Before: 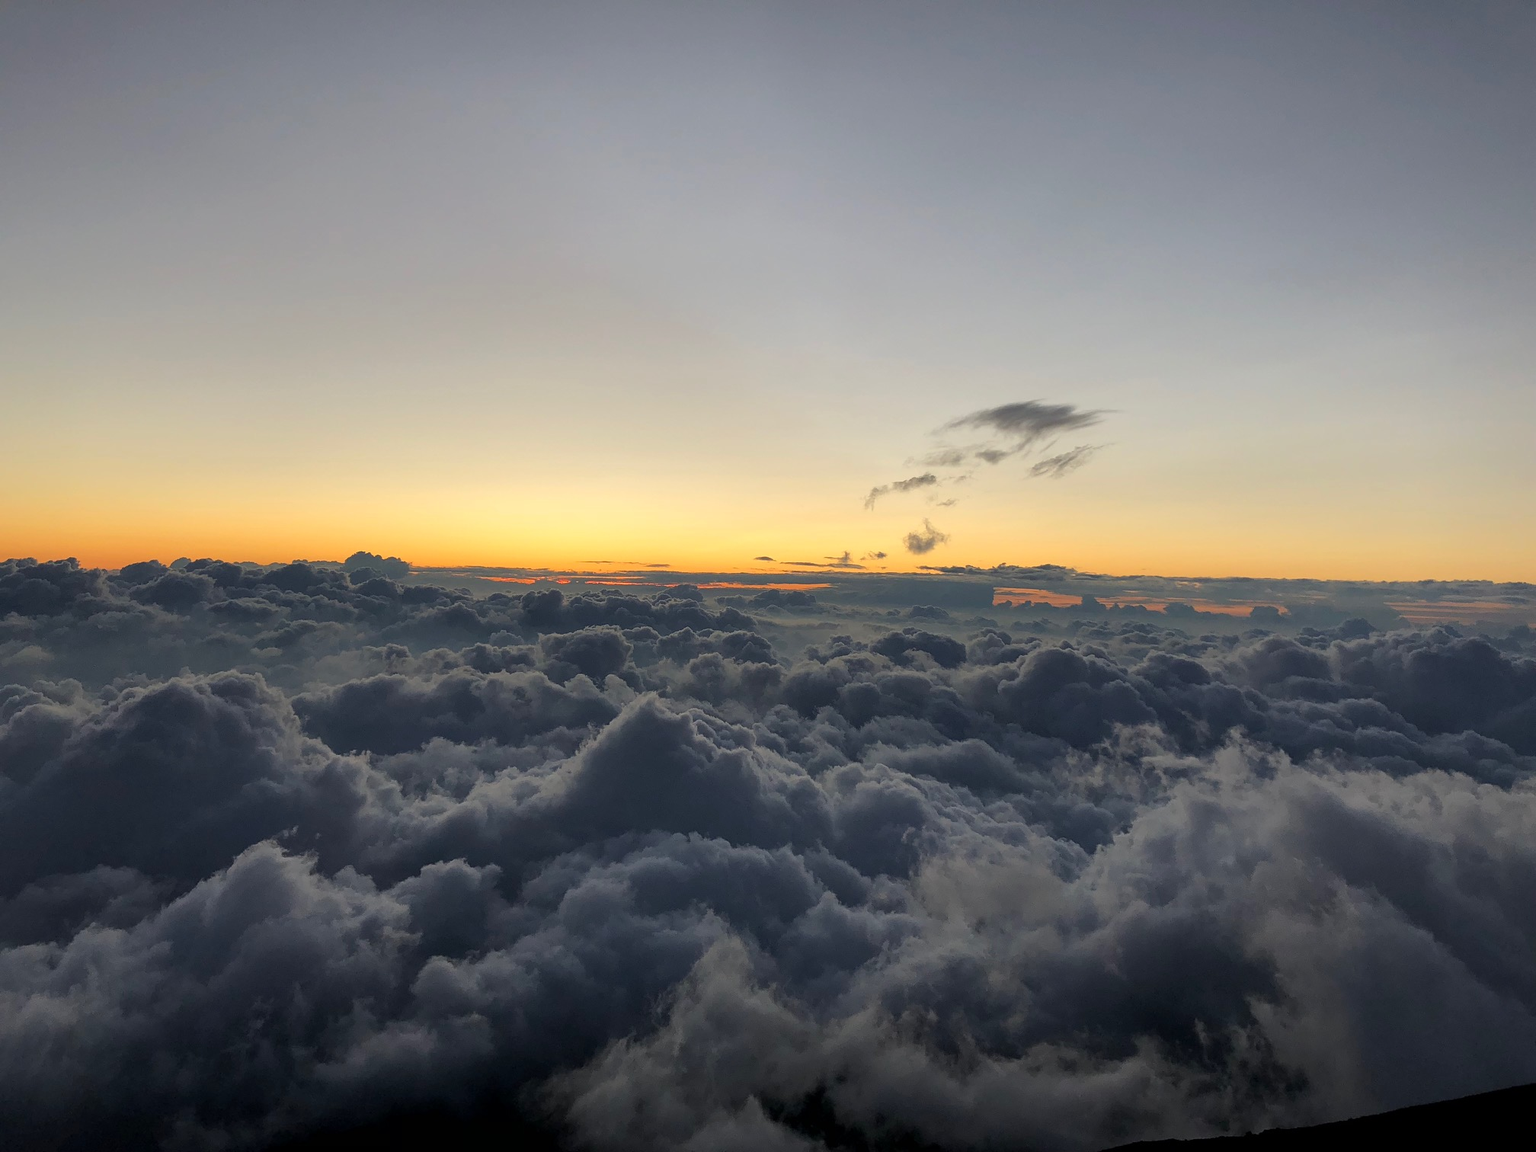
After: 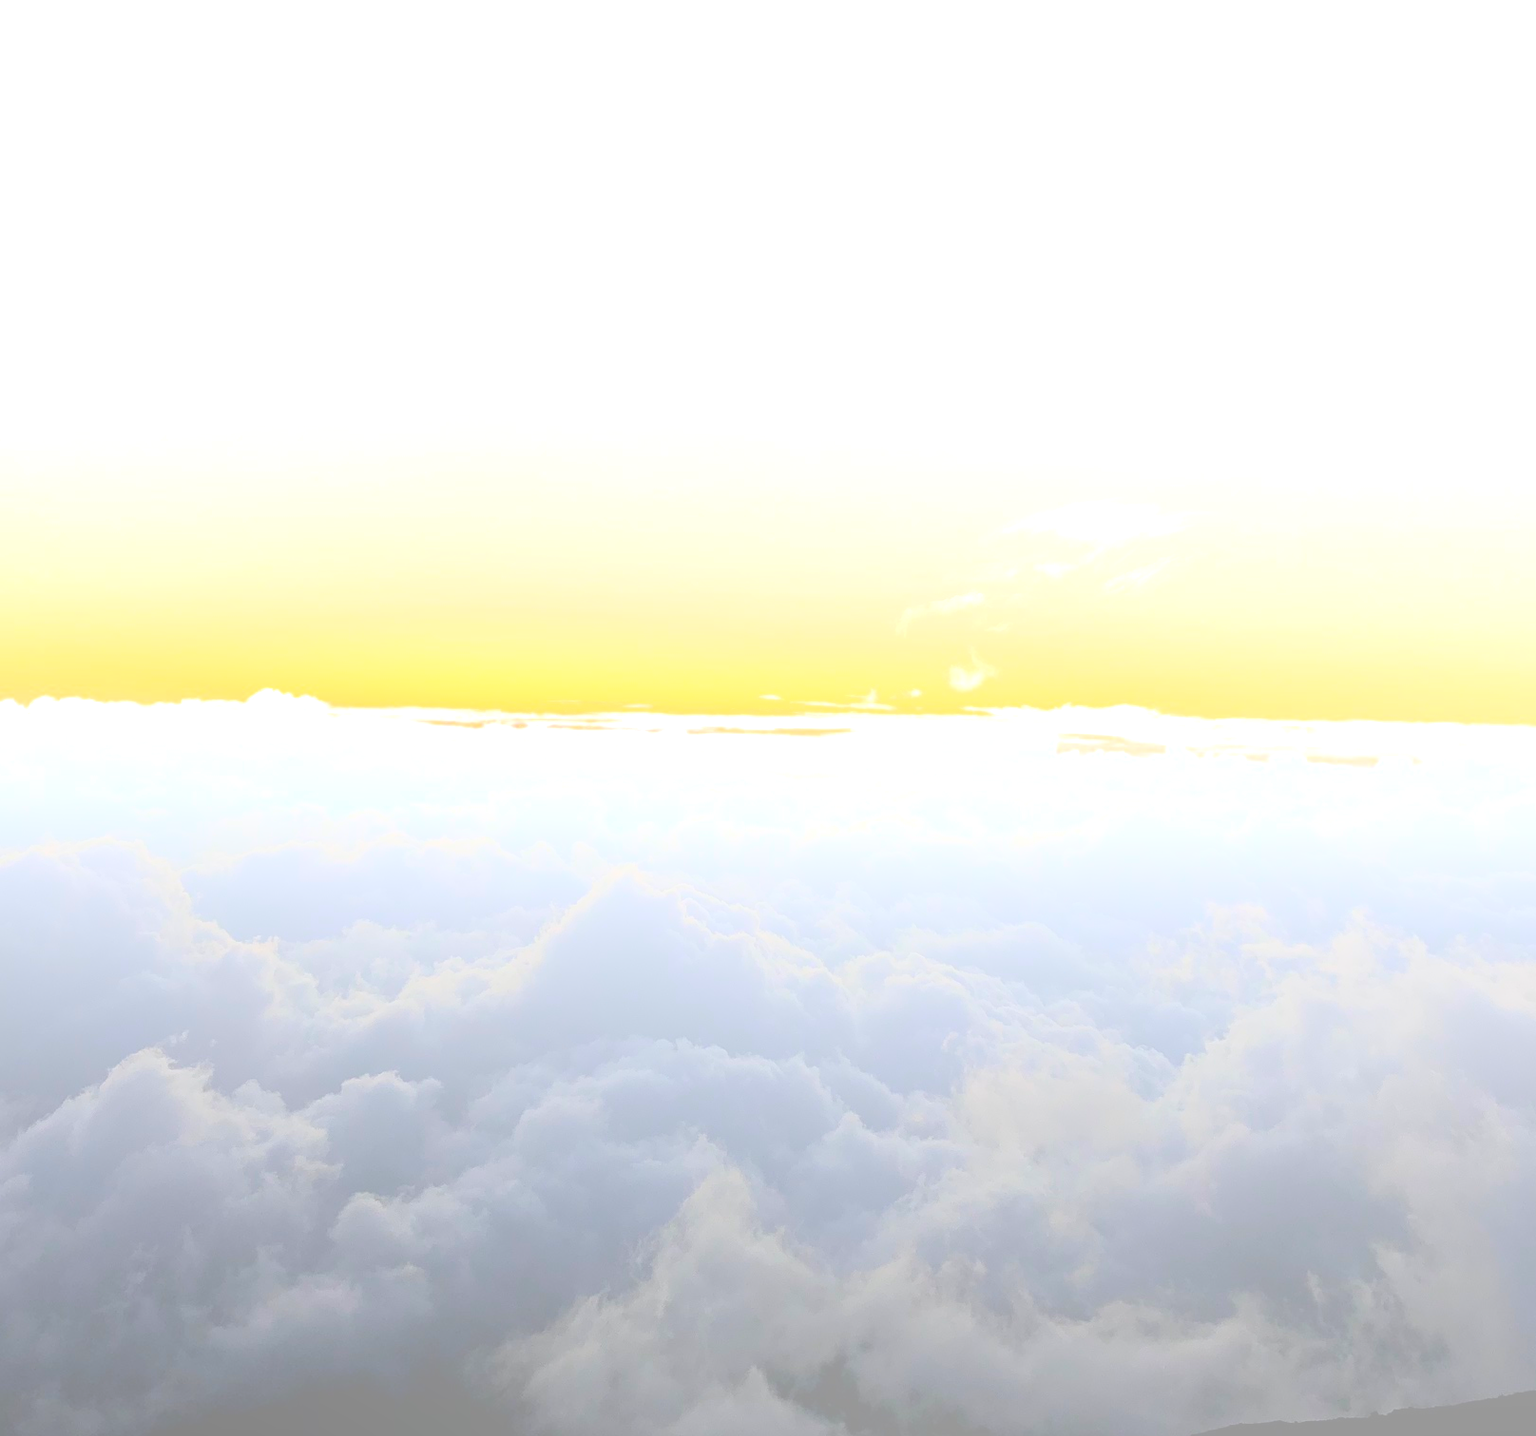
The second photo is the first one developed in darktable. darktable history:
crop and rotate: left 9.597%, right 10.195%
bloom: size 85%, threshold 5%, strength 85%
exposure: black level correction -0.002, exposure 0.54 EV, compensate highlight preservation false
